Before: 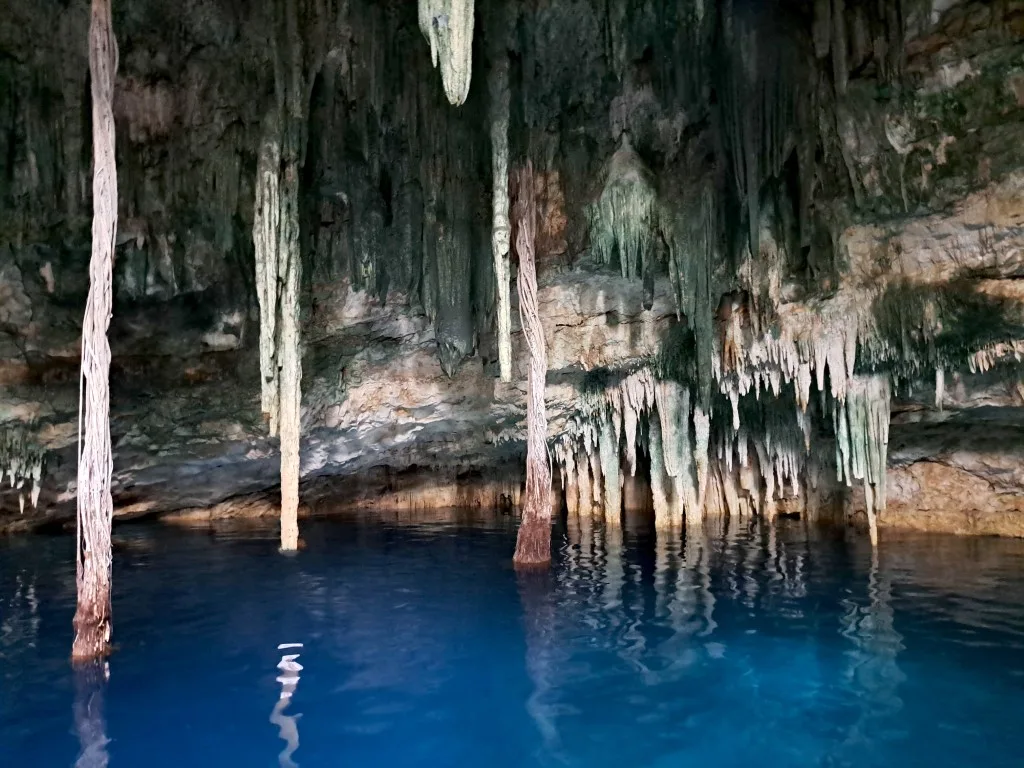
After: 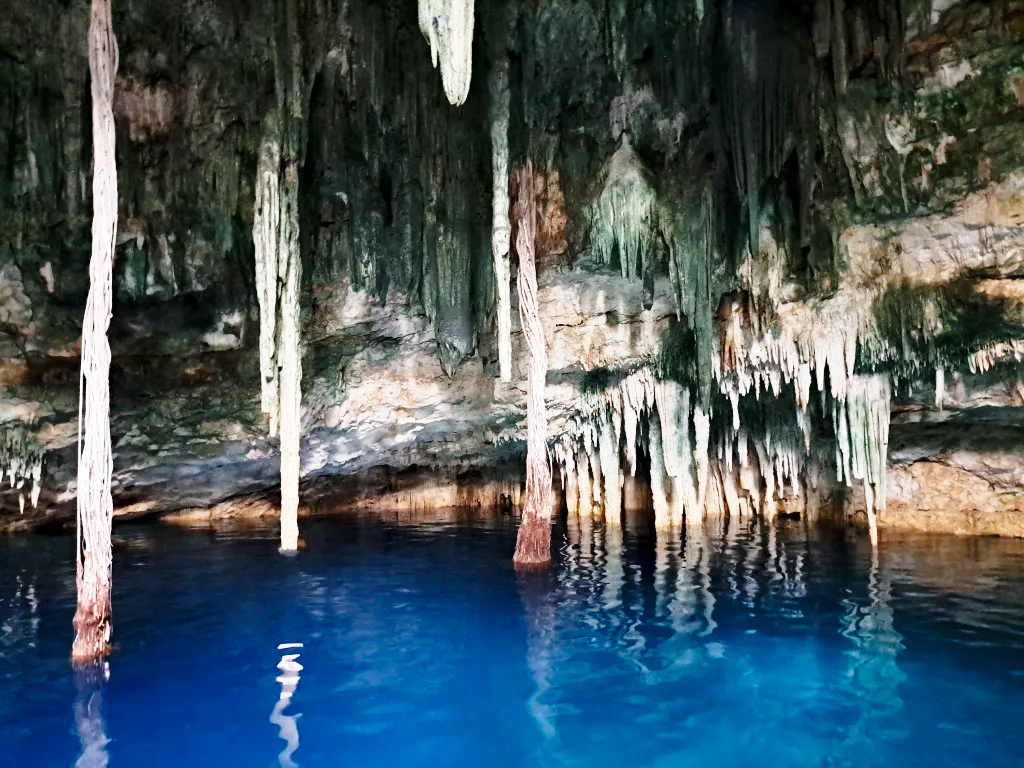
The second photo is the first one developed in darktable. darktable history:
shadows and highlights: shadows 20.91, highlights -82.73, soften with gaussian
base curve: curves: ch0 [(0, 0) (0.028, 0.03) (0.121, 0.232) (0.46, 0.748) (0.859, 0.968) (1, 1)], preserve colors none
